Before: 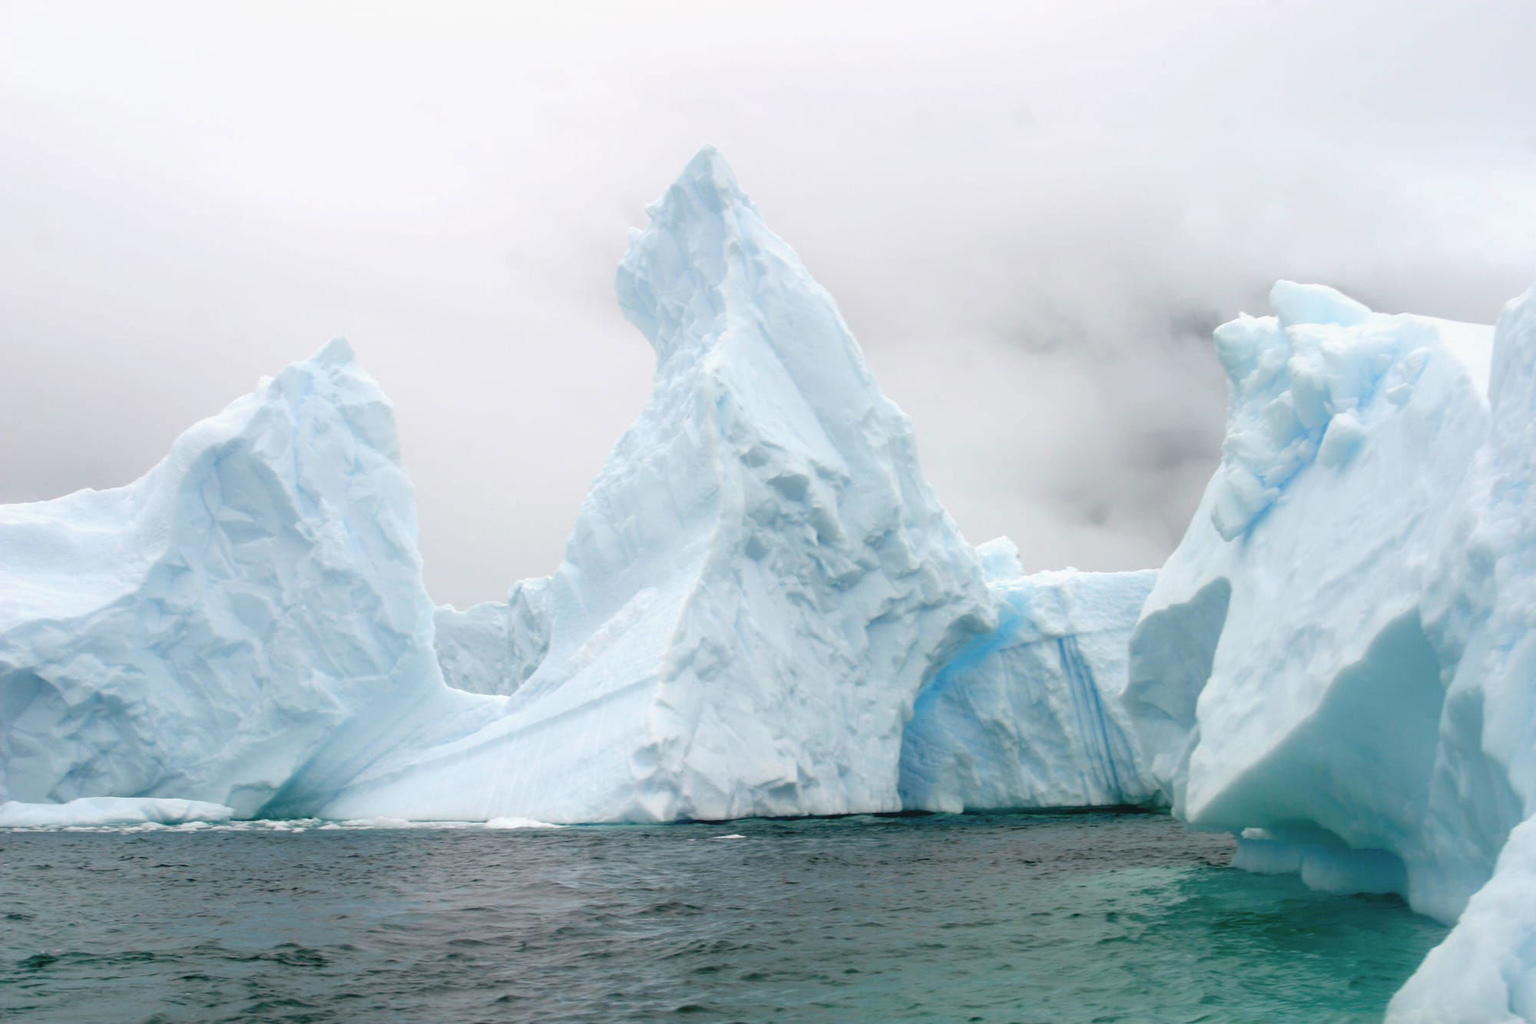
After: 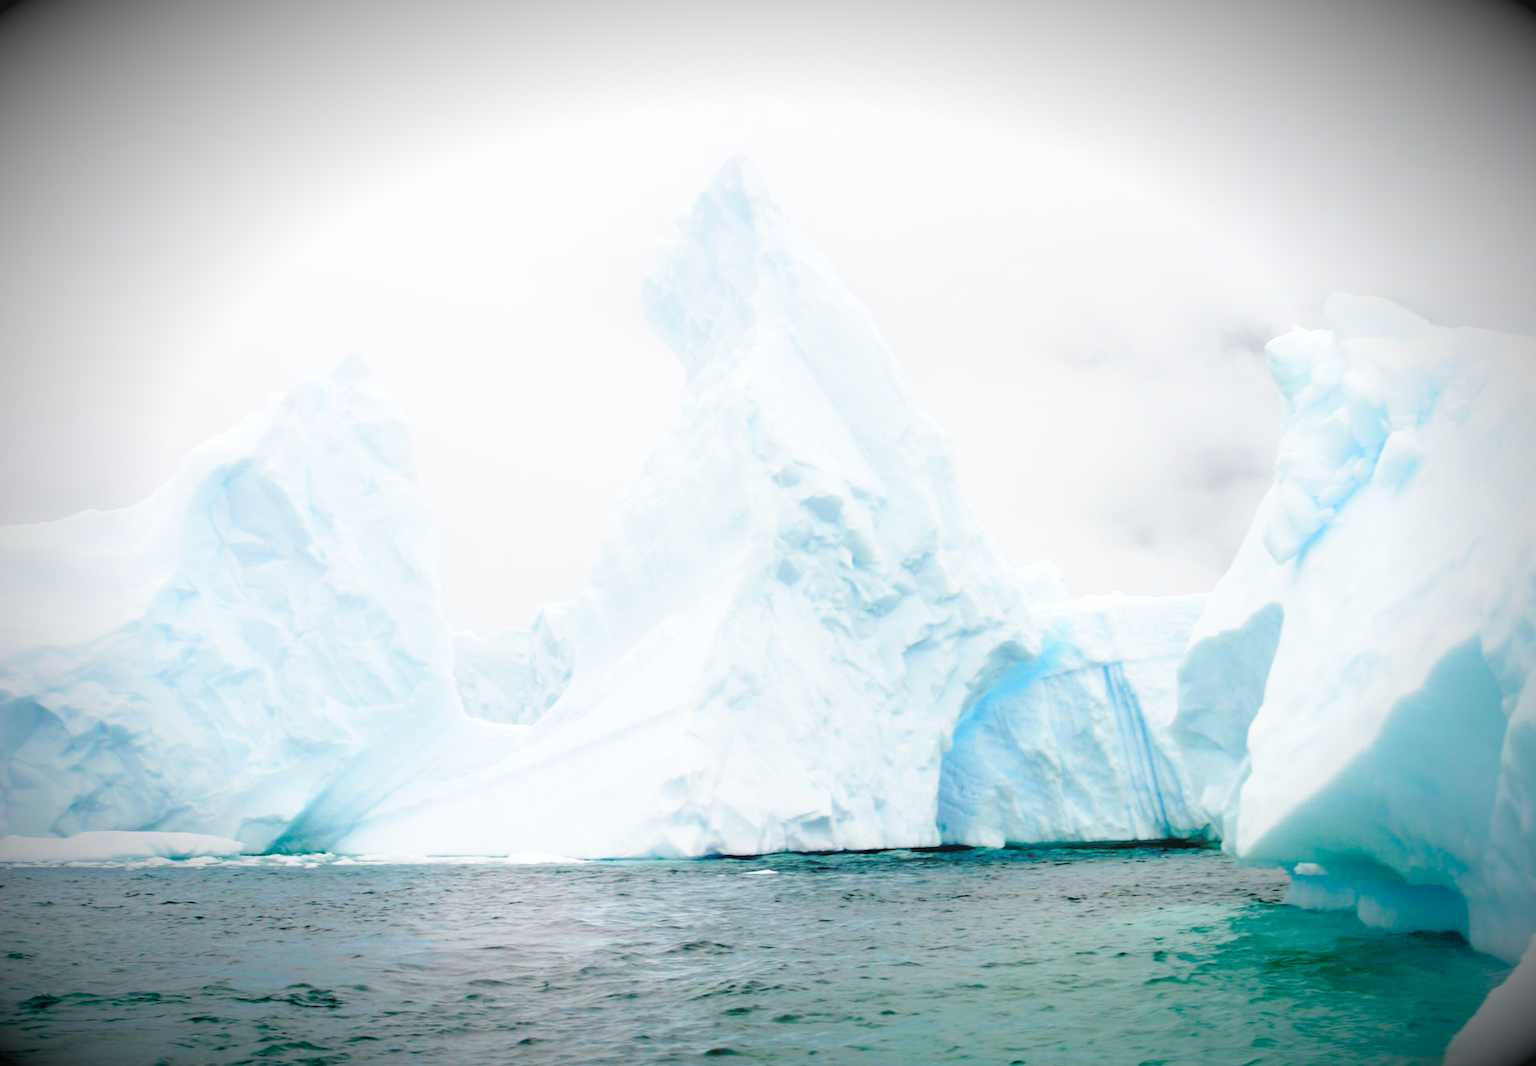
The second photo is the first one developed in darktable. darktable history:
crop: right 3.836%, bottom 0.023%
base curve: curves: ch0 [(0, 0) (0.028, 0.03) (0.121, 0.232) (0.46, 0.748) (0.859, 0.968) (1, 1)], preserve colors none
exposure: black level correction 0.005, exposure 0.016 EV, compensate exposure bias true, compensate highlight preservation false
contrast brightness saturation: brightness 0.147
vignetting: fall-off radius 59.85%, brightness -0.995, saturation 0.499, automatic ratio true
color zones: curves: ch1 [(0.077, 0.436) (0.25, 0.5) (0.75, 0.5)]
